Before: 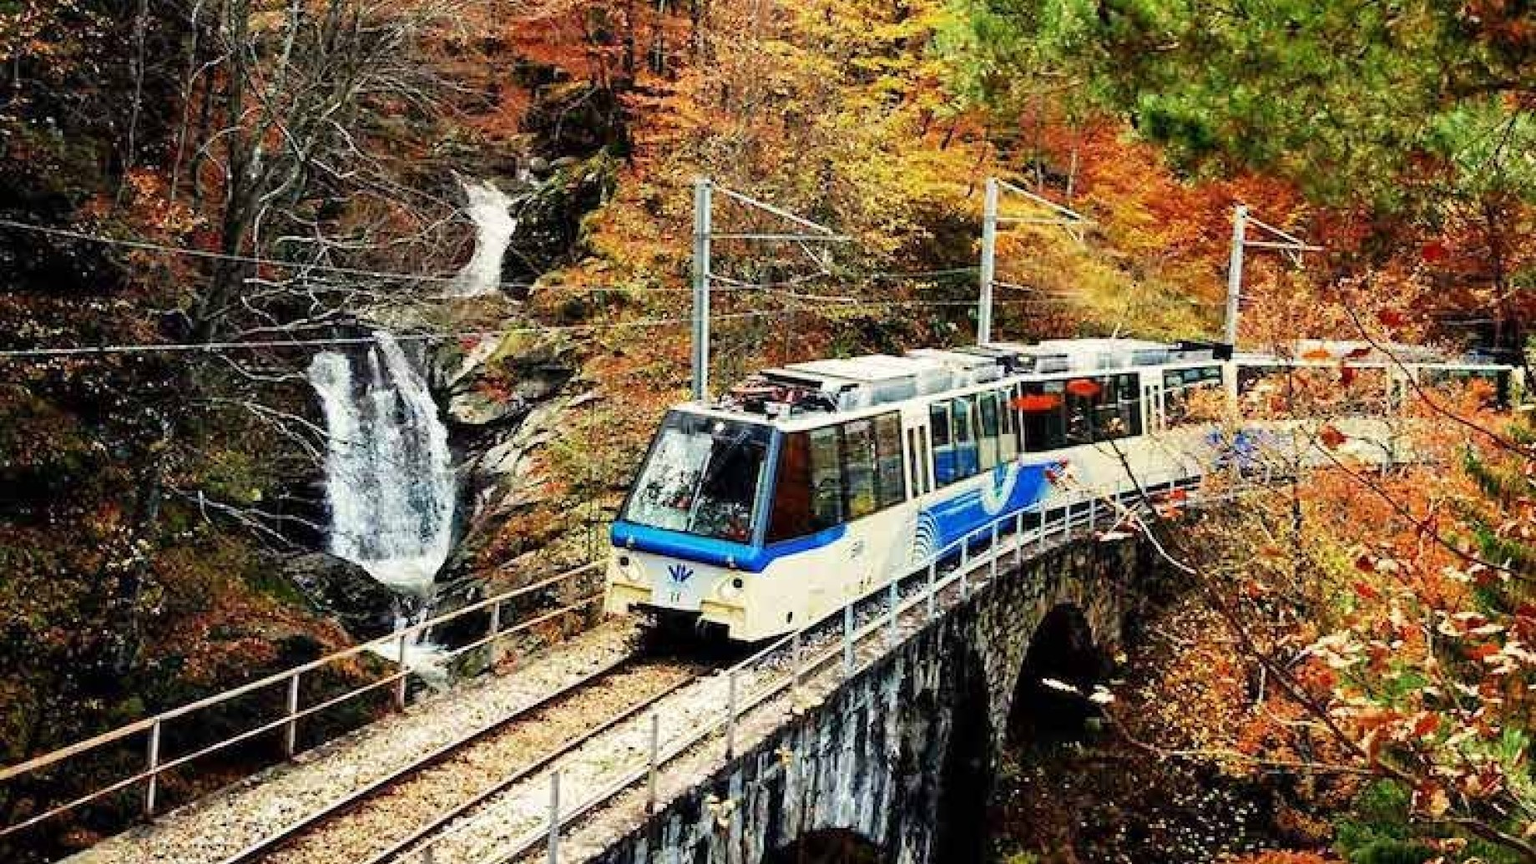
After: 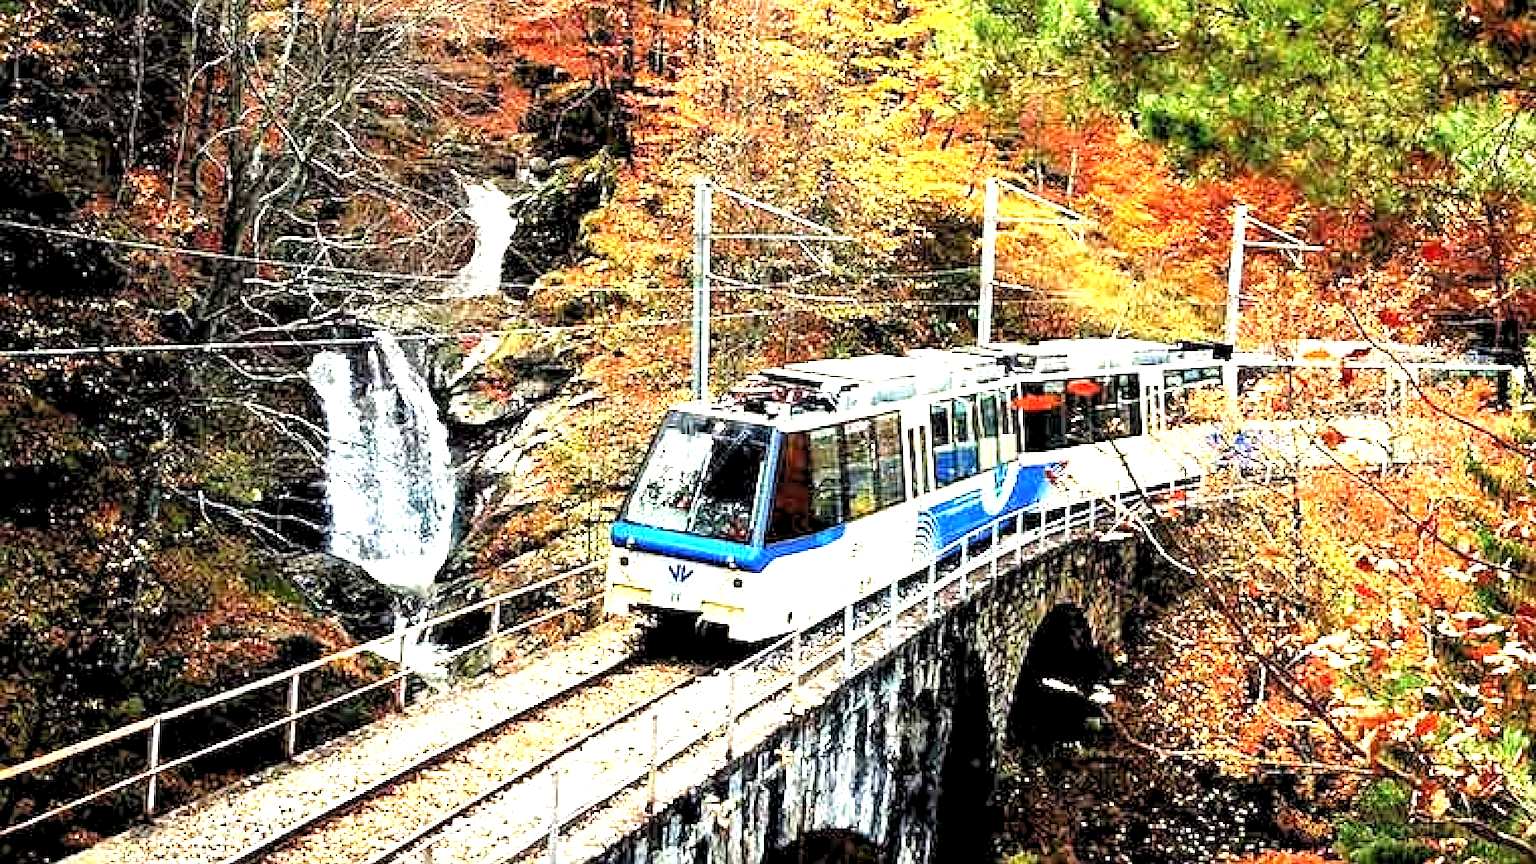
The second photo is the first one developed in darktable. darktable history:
sharpen: on, module defaults
exposure: black level correction 0, exposure 1 EV, compensate highlight preservation false
rgb levels: levels [[0.01, 0.419, 0.839], [0, 0.5, 1], [0, 0.5, 1]]
